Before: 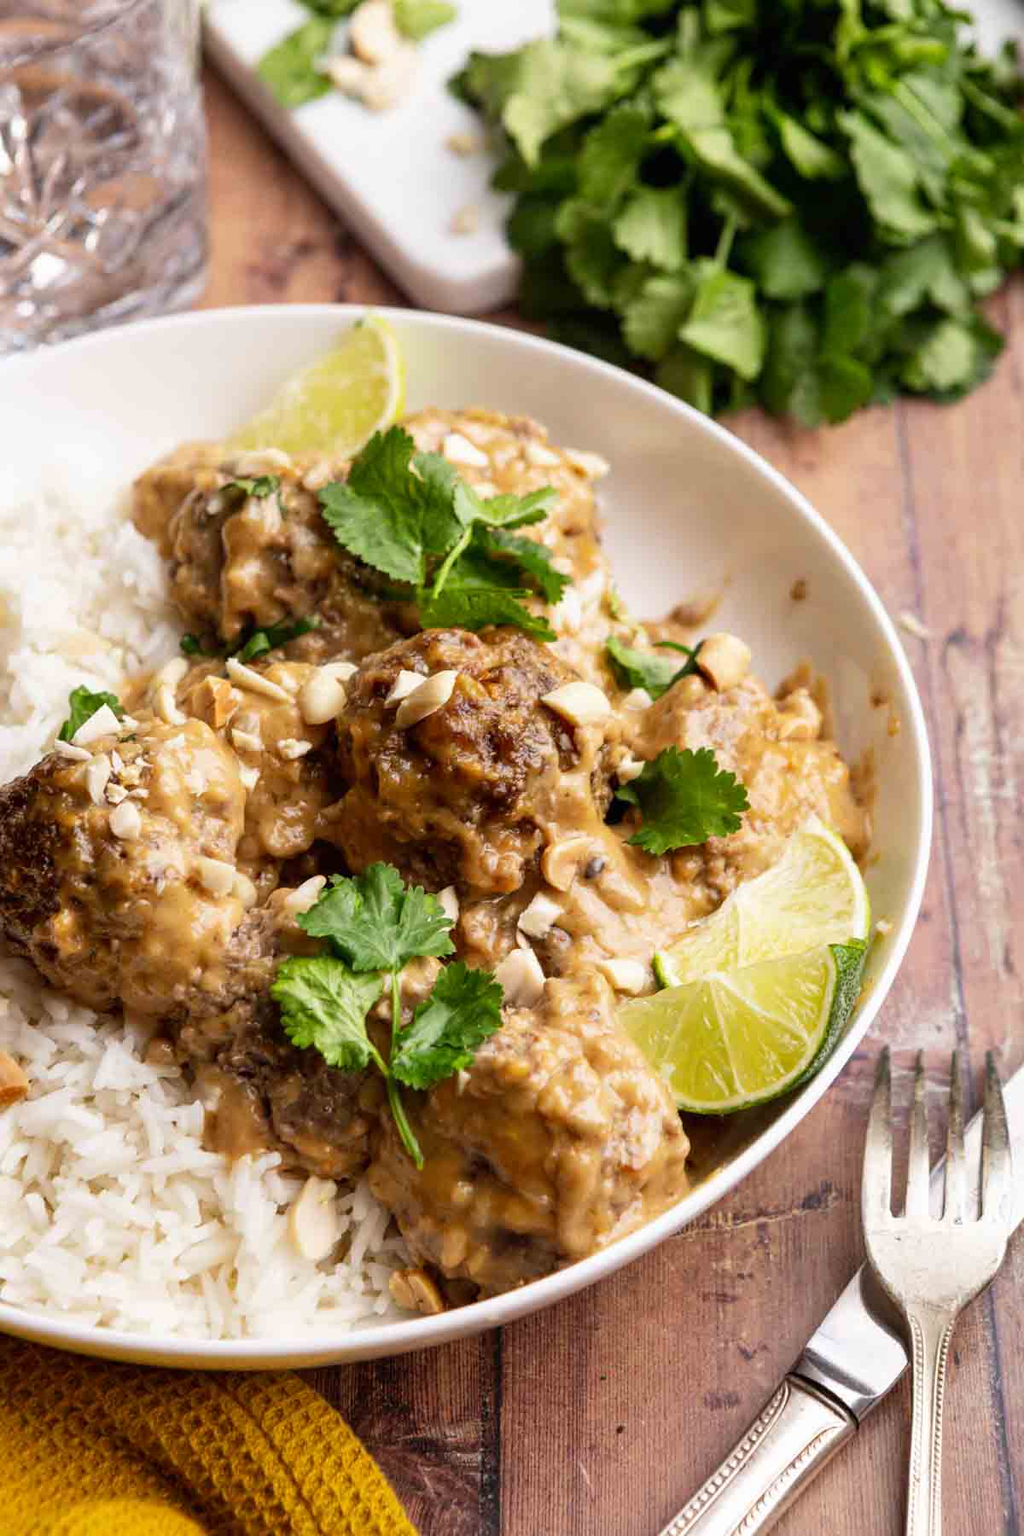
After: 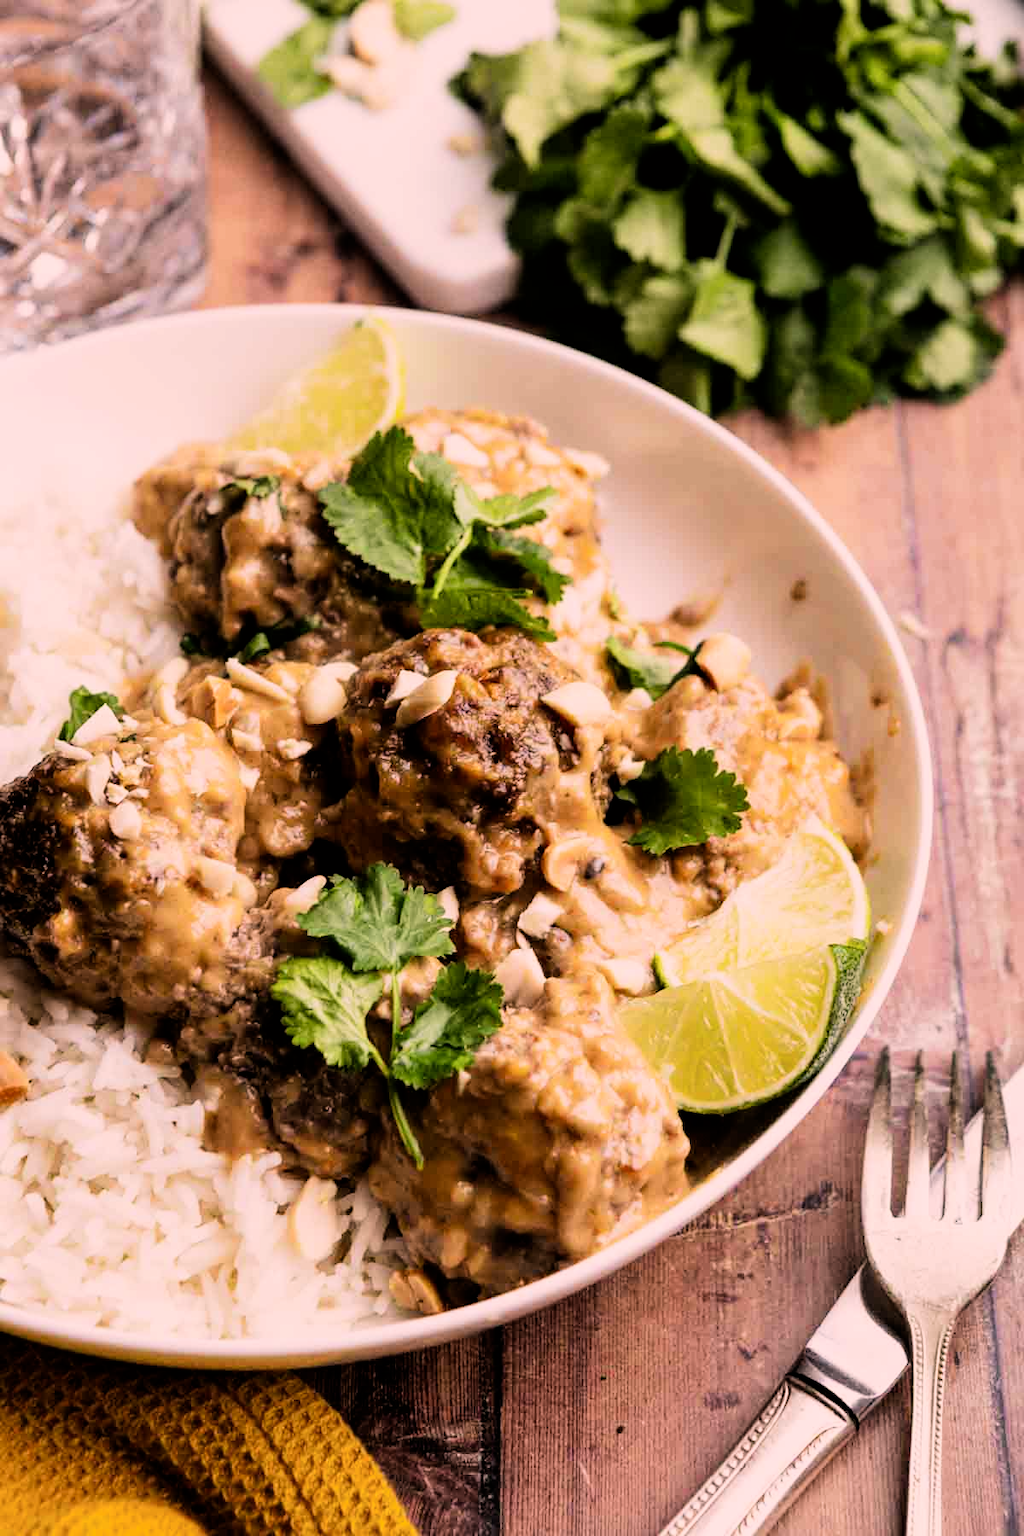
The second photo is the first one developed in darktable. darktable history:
color correction: highlights a* 12.23, highlights b* 5.41
filmic rgb: black relative exposure -5 EV, white relative exposure 3.5 EV, hardness 3.19, contrast 1.4, highlights saturation mix -50%
